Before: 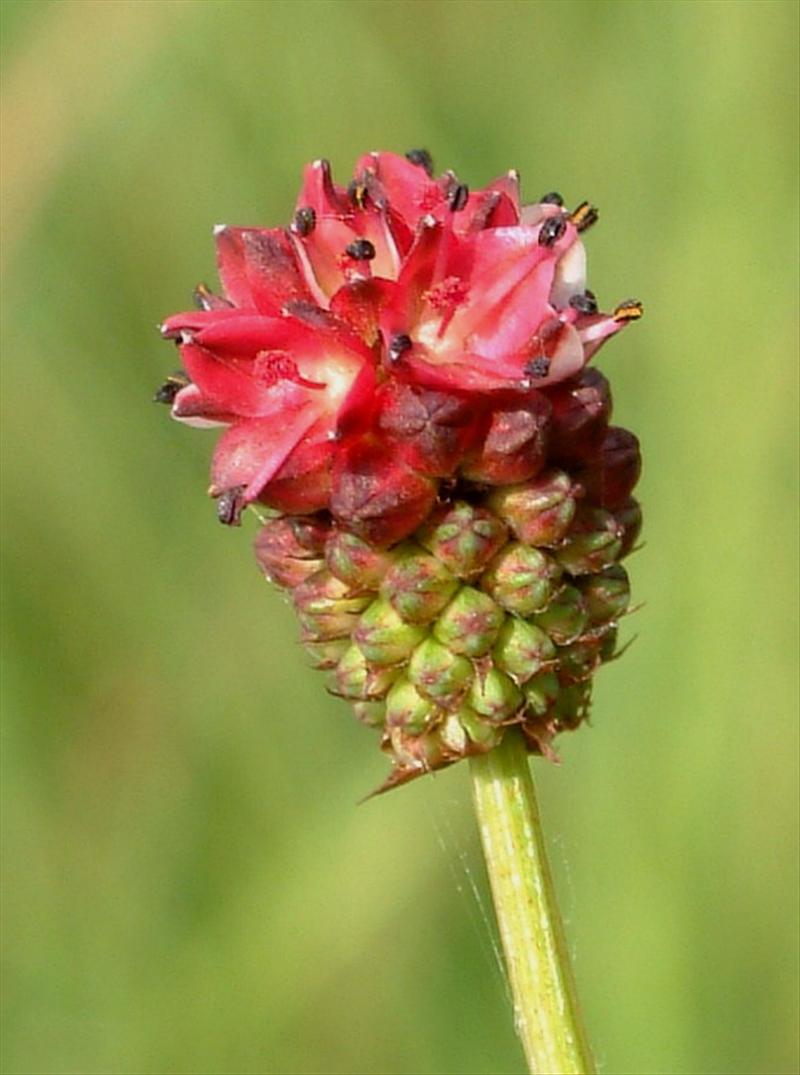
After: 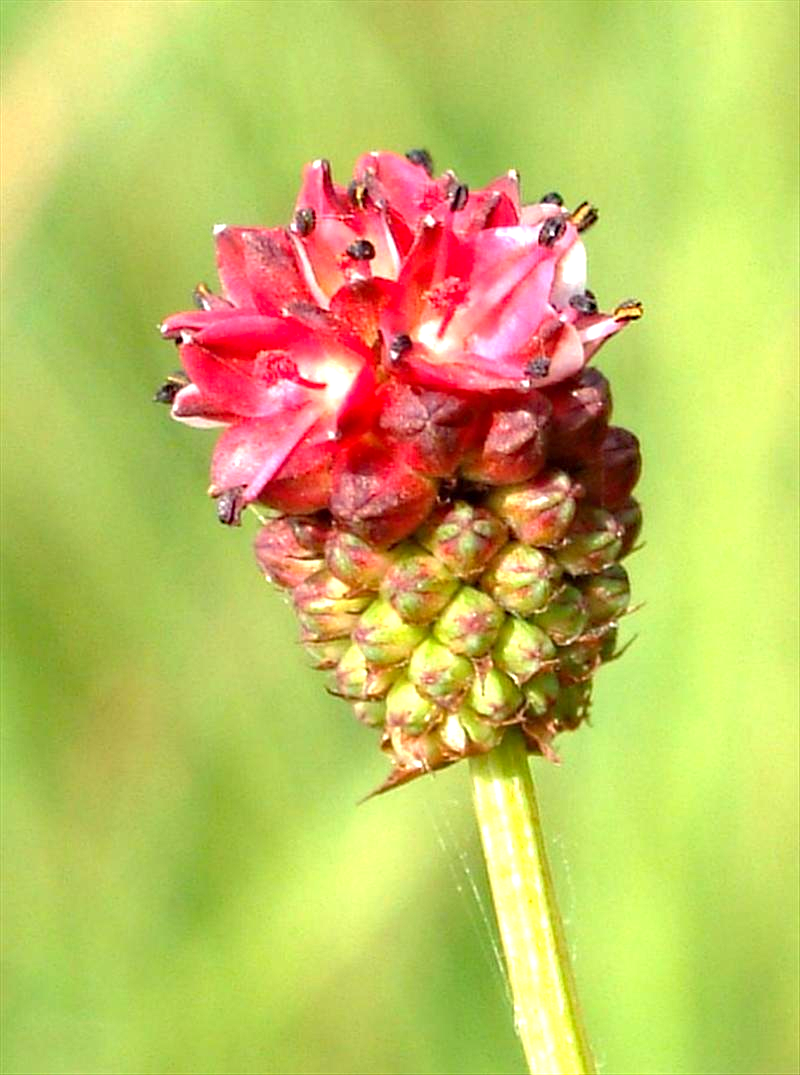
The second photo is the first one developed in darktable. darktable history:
exposure: exposure 1 EV, compensate exposure bias true, compensate highlight preservation false
haze removal: compatibility mode true, adaptive false
